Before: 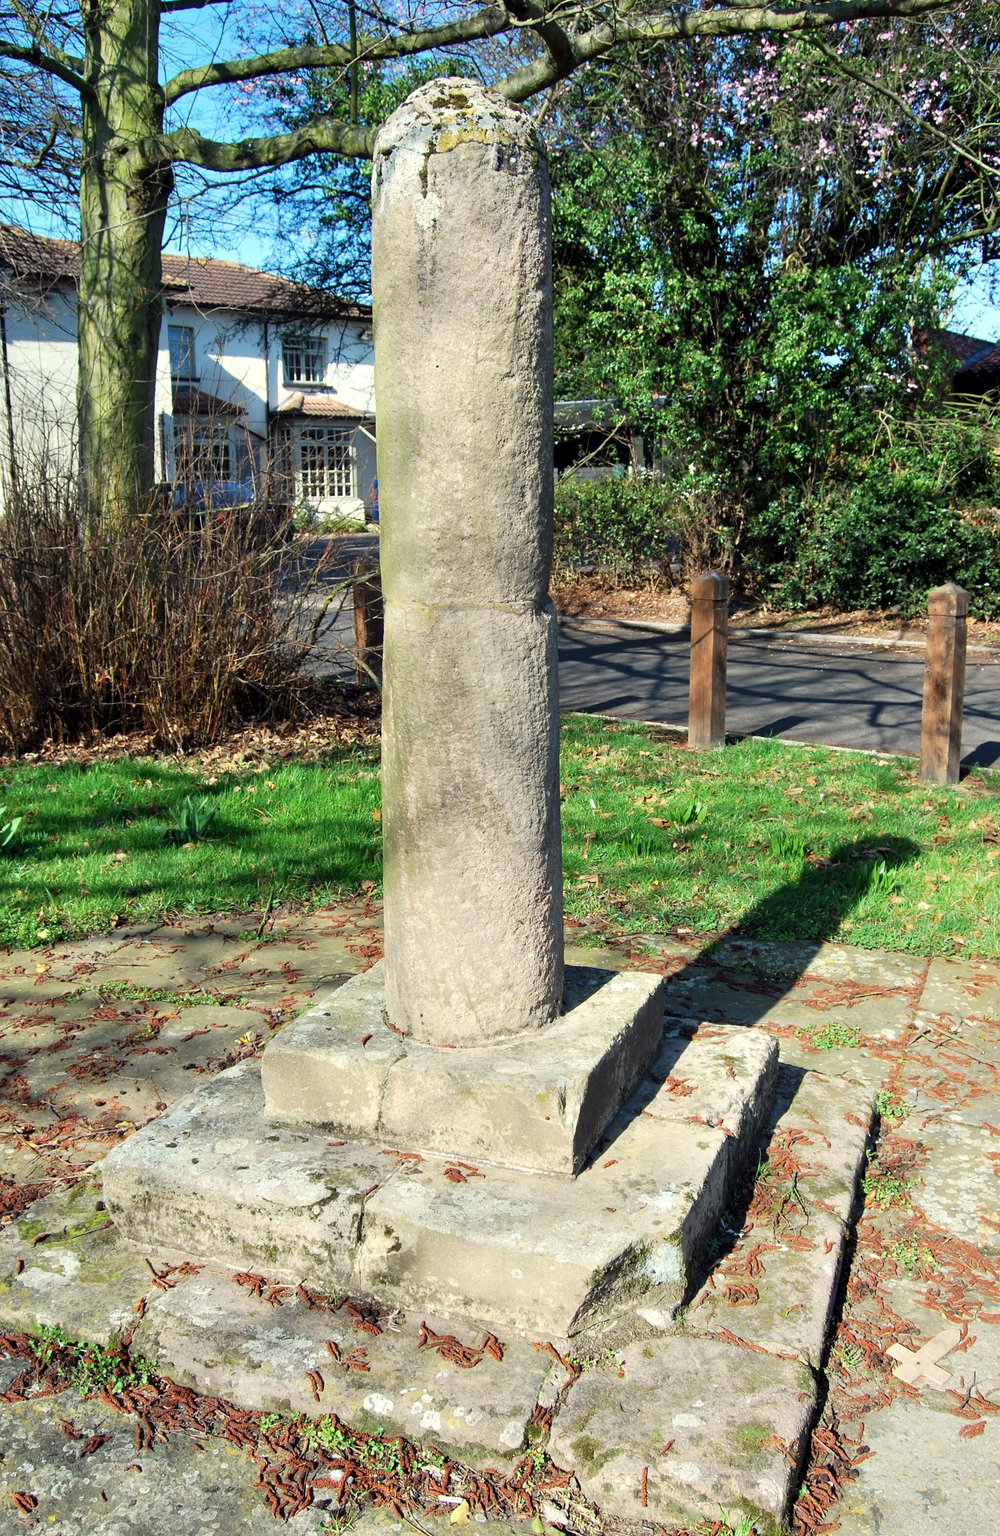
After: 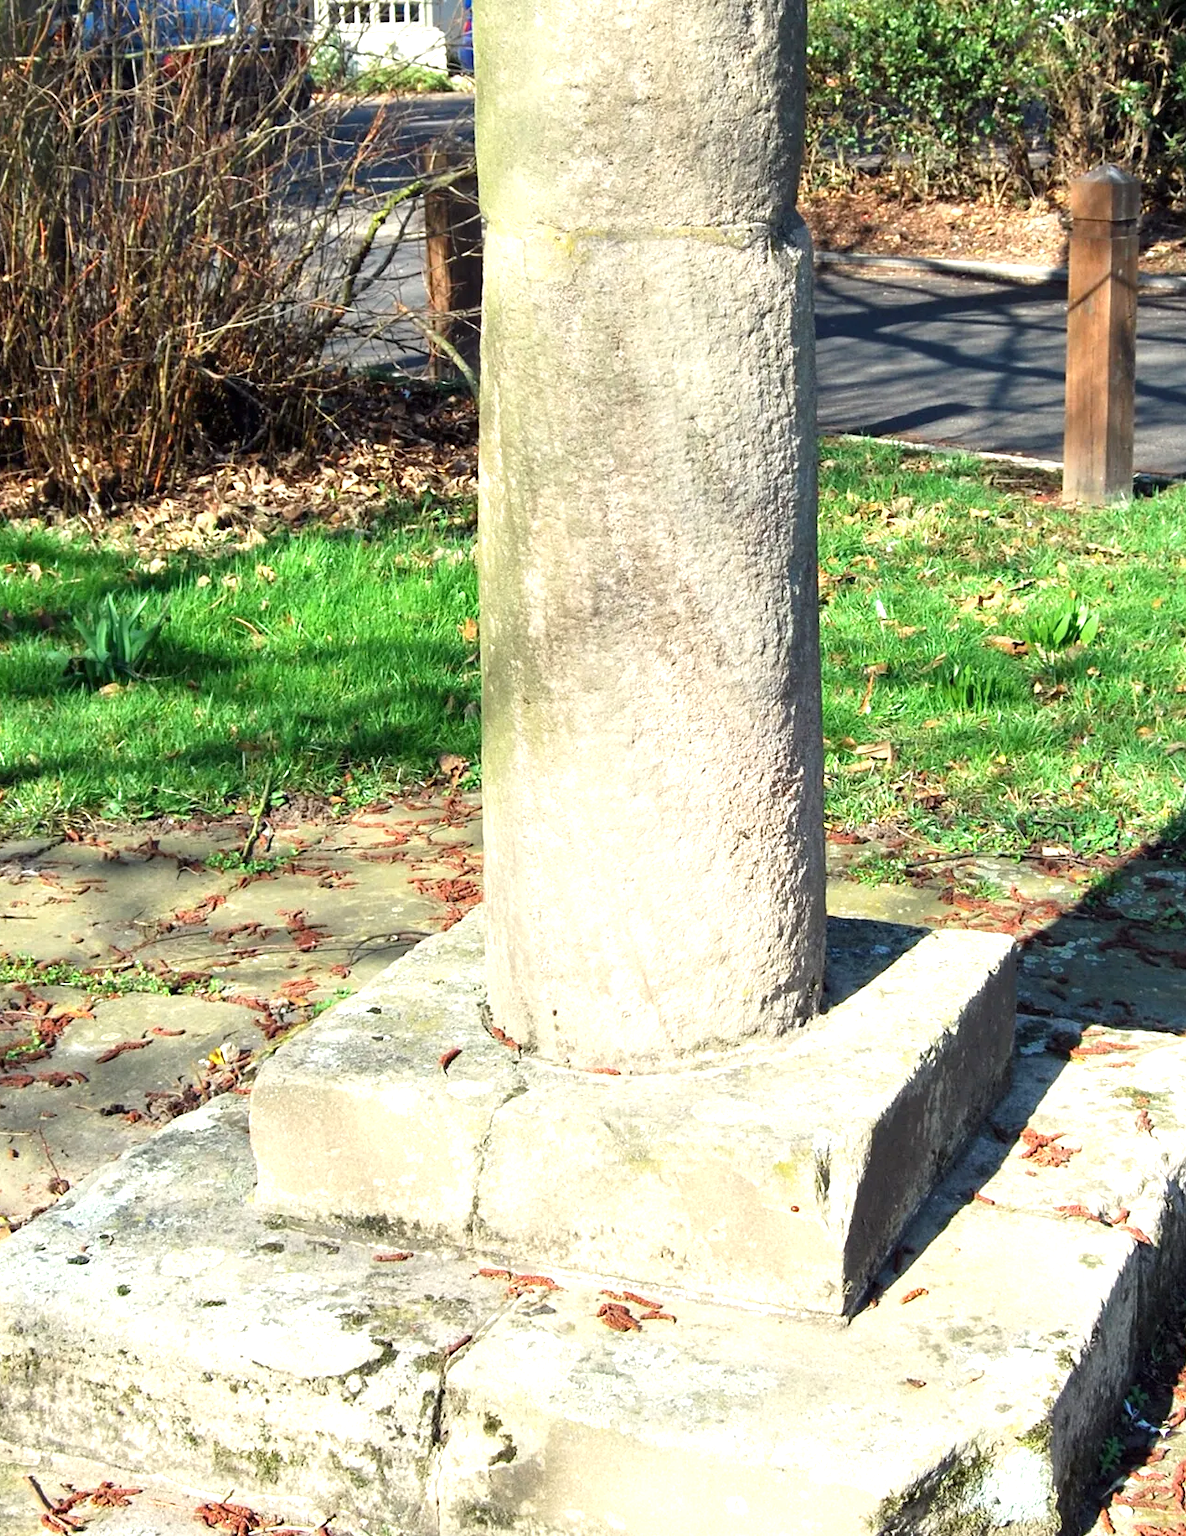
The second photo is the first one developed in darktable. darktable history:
levels: mode automatic
crop: left 13.072%, top 31.549%, right 24.663%, bottom 15.983%
exposure: black level correction 0, exposure 0.695 EV, compensate exposure bias true, compensate highlight preservation false
